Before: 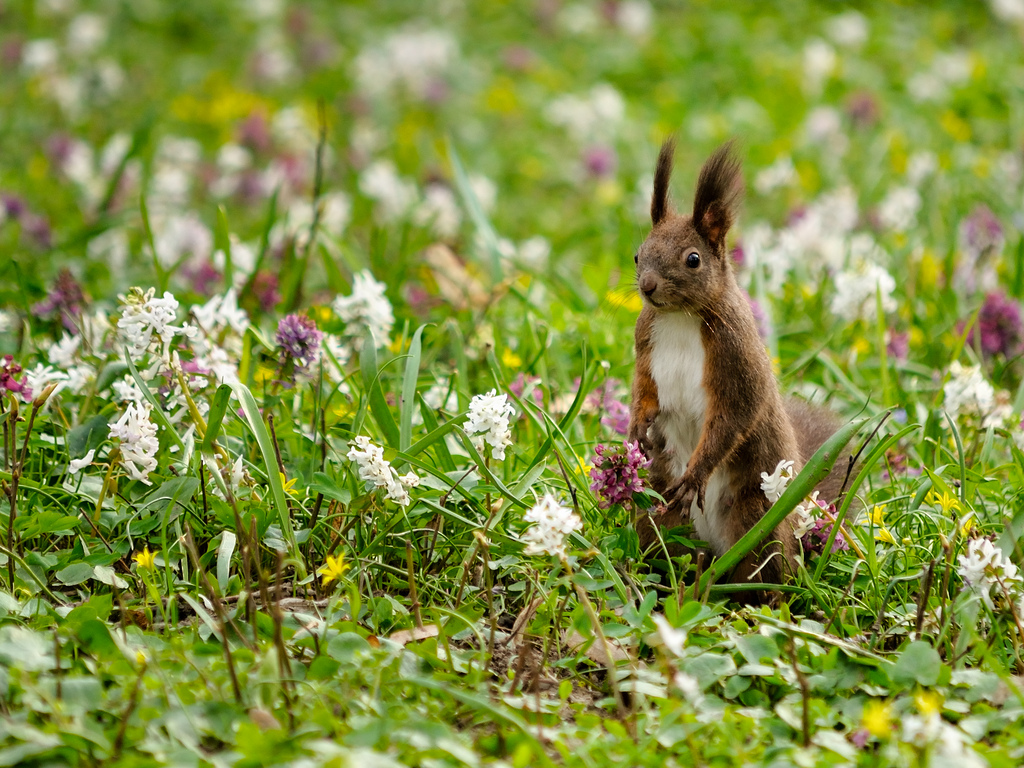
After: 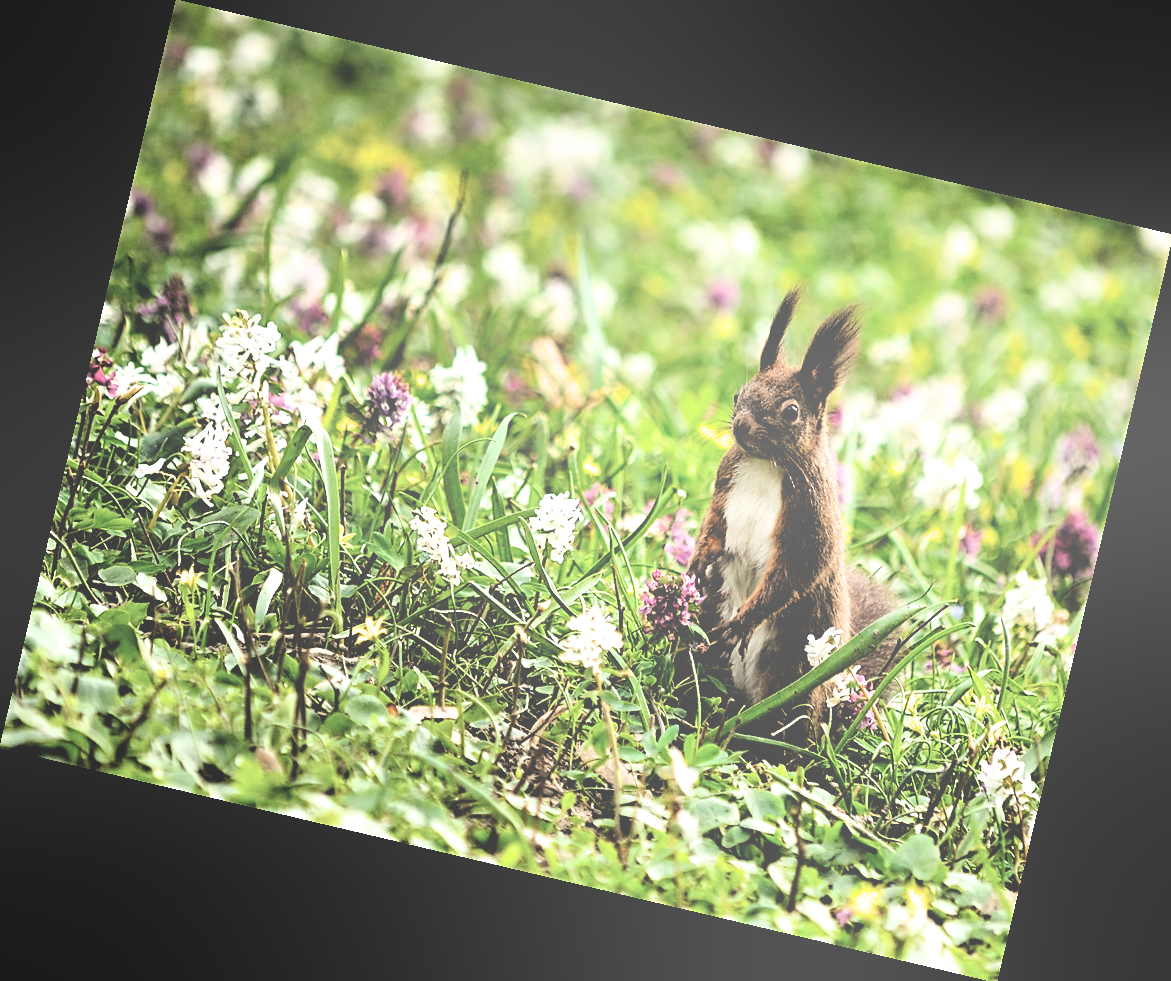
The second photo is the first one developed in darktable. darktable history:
rotate and perspective: rotation 13.27°, automatic cropping off
tone equalizer: -8 EV -1.08 EV, -7 EV -1.01 EV, -6 EV -0.867 EV, -5 EV -0.578 EV, -3 EV 0.578 EV, -2 EV 0.867 EV, -1 EV 1.01 EV, +0 EV 1.08 EV, edges refinement/feathering 500, mask exposure compensation -1.57 EV, preserve details no
exposure: black level correction -0.036, exposure -0.497 EV, compensate highlight preservation false
bloom: size 38%, threshold 95%, strength 30%
sharpen: on, module defaults
filmic rgb: black relative exposure -3.75 EV, white relative exposure 2.4 EV, dynamic range scaling -50%, hardness 3.42, latitude 30%, contrast 1.8
